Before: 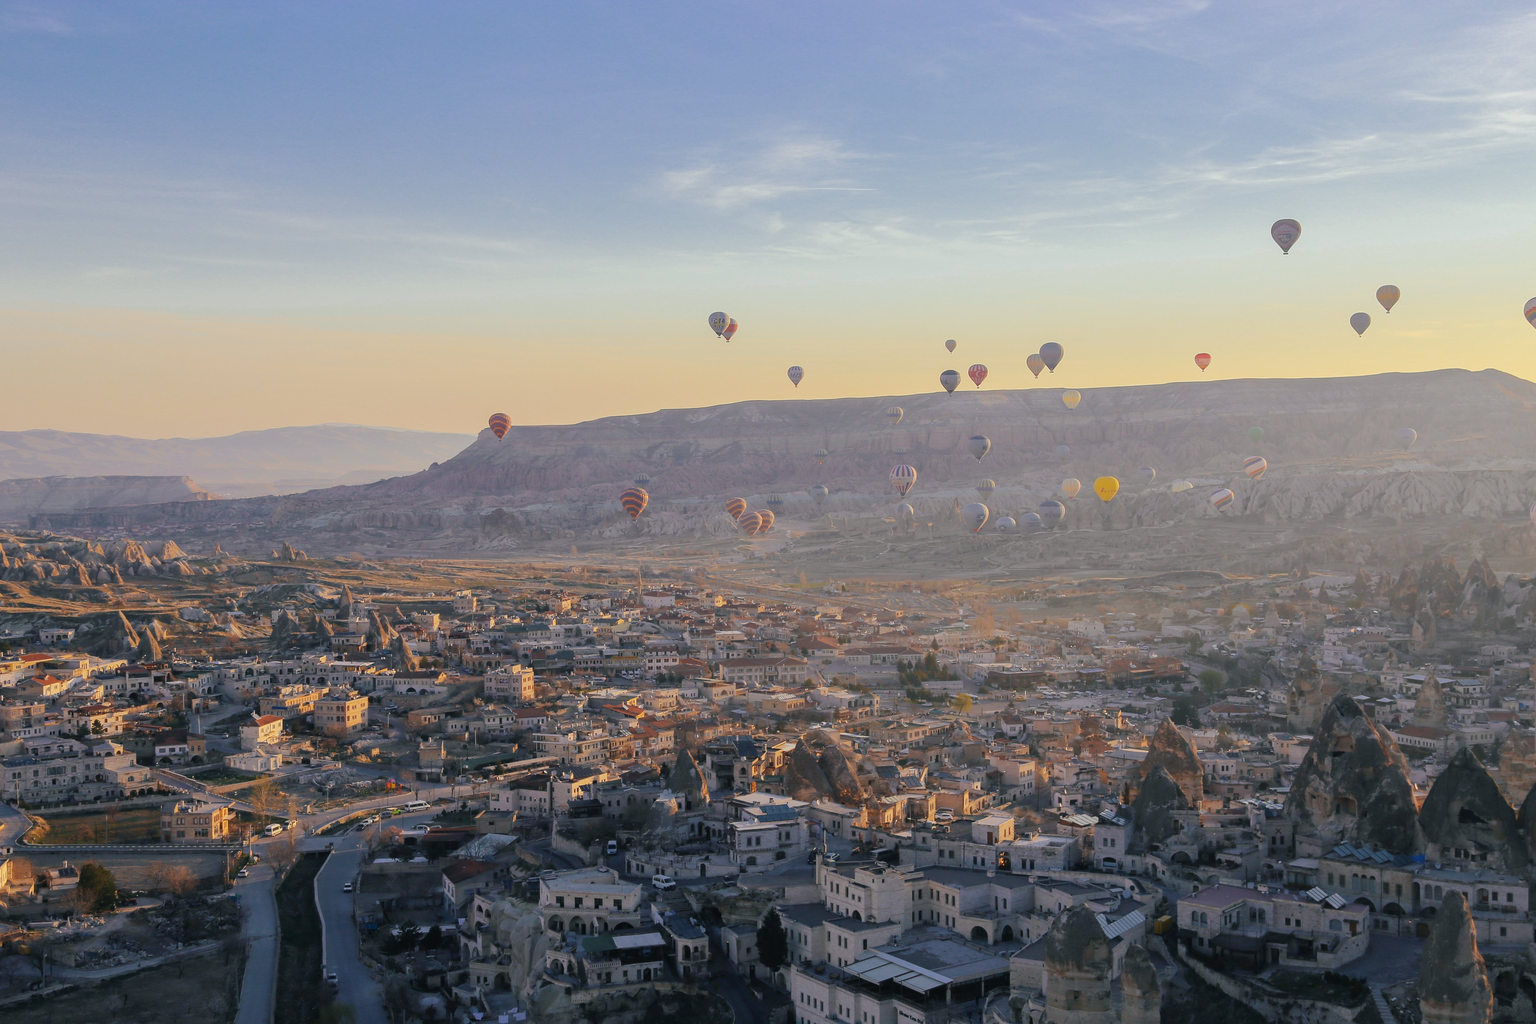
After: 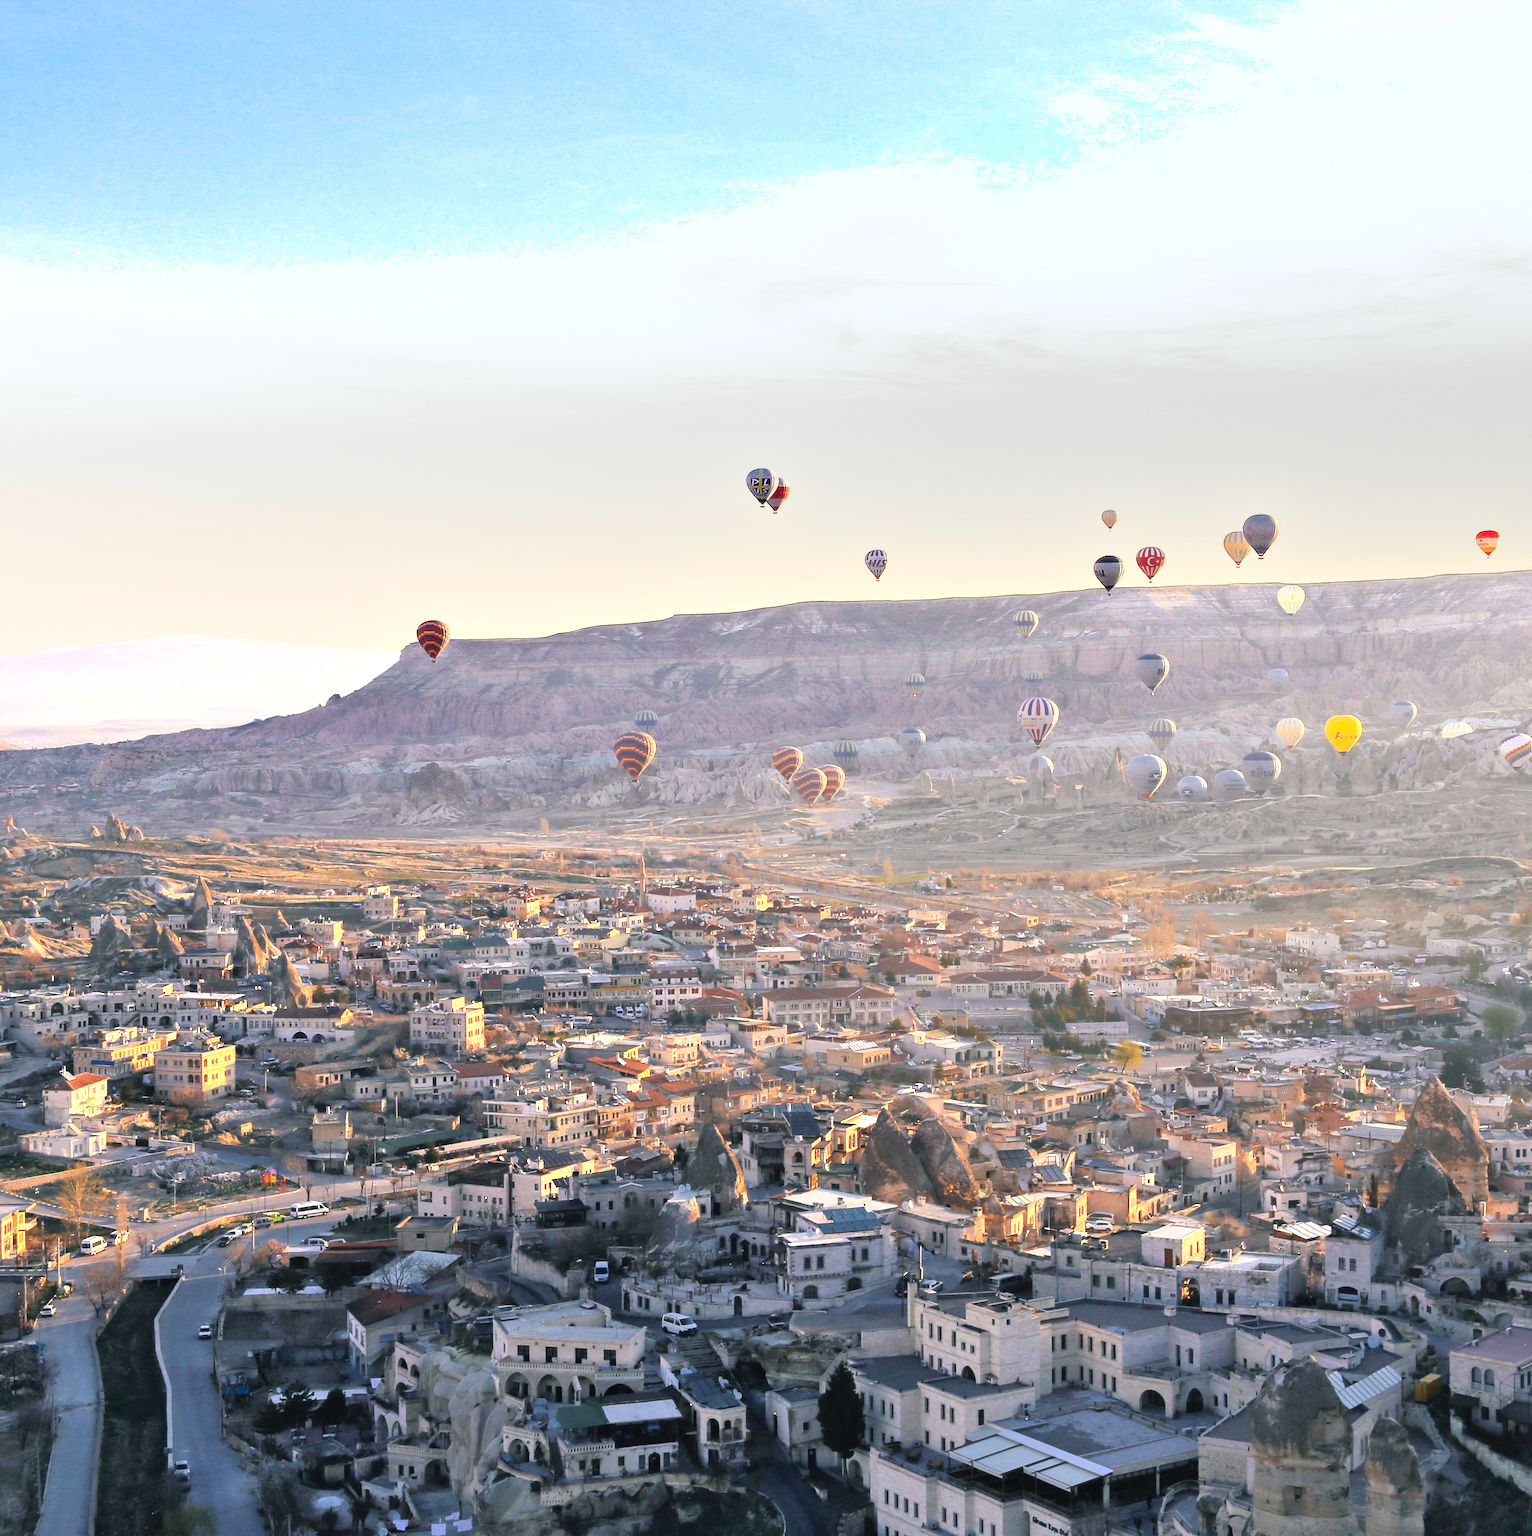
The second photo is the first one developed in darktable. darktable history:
exposure: black level correction 0, exposure 0.691 EV, compensate highlight preservation false
tone equalizer: -8 EV -0.755 EV, -7 EV -0.681 EV, -6 EV -0.607 EV, -5 EV -0.422 EV, -3 EV 0.391 EV, -2 EV 0.6 EV, -1 EV 0.68 EV, +0 EV 0.765 EV, mask exposure compensation -0.493 EV
crop and rotate: left 13.774%, right 19.728%
shadows and highlights: soften with gaussian
